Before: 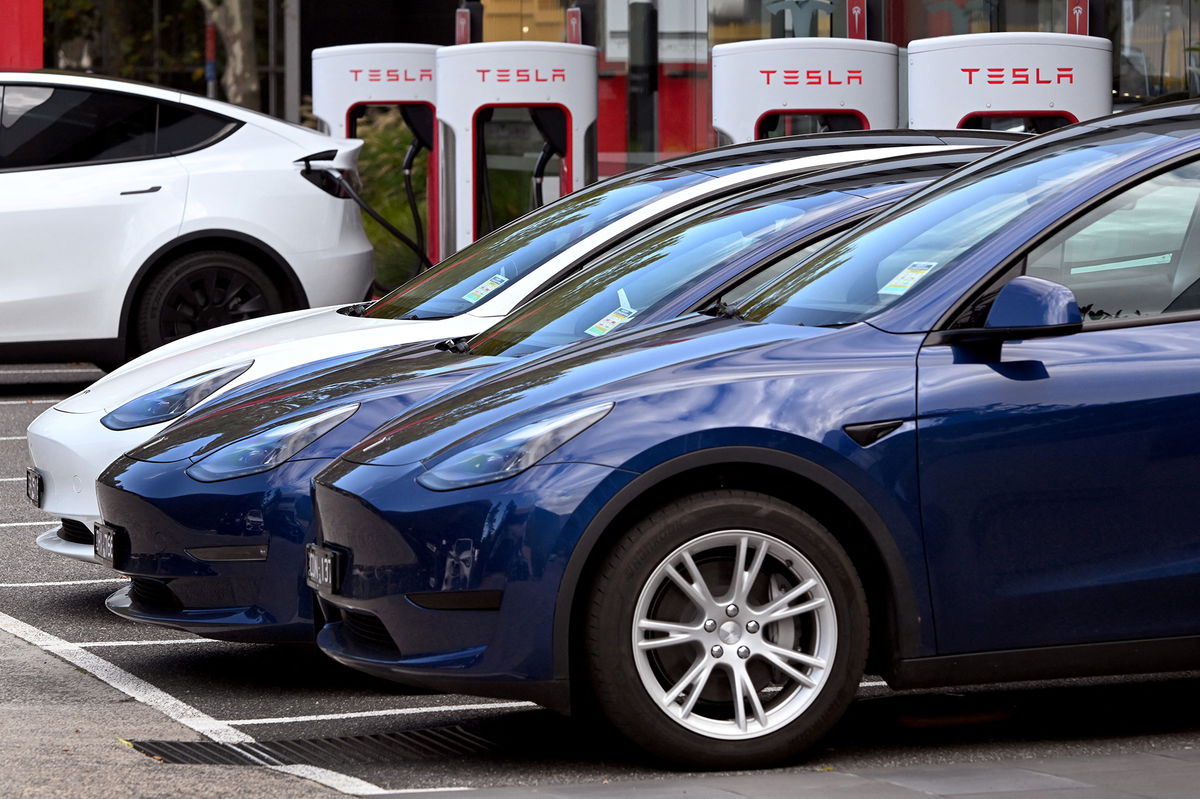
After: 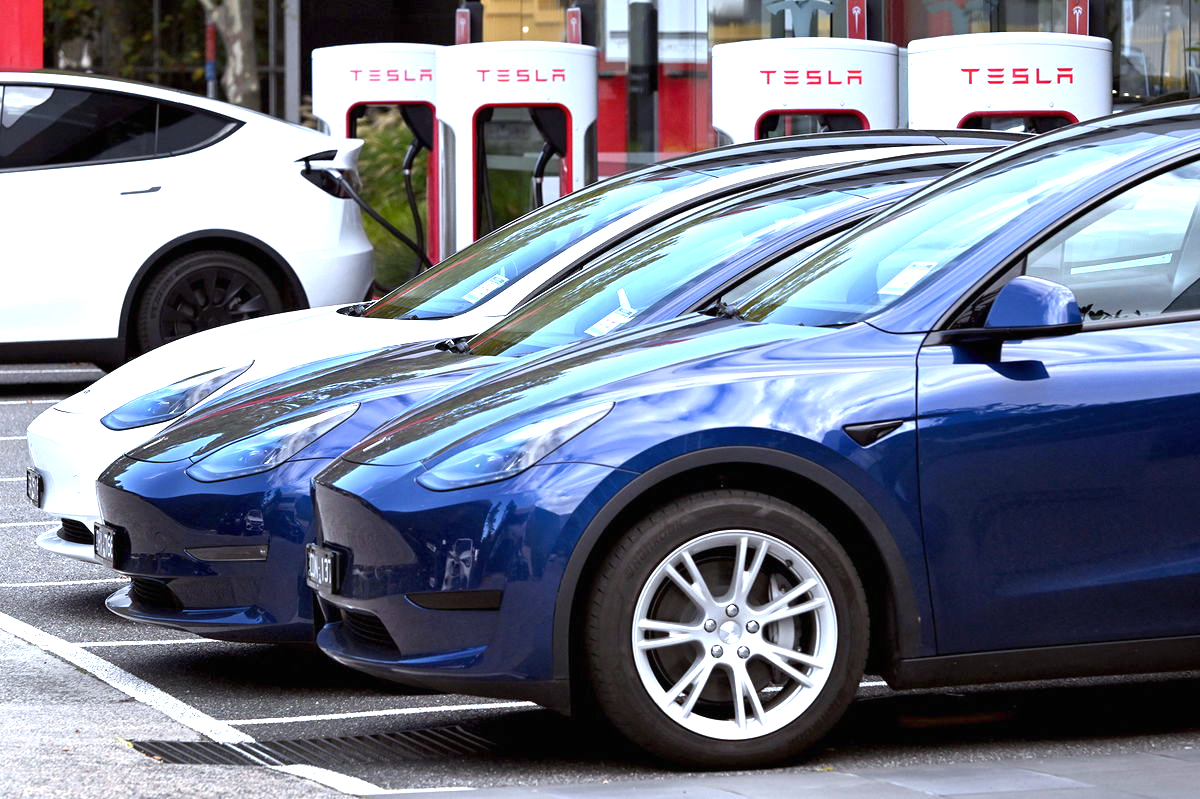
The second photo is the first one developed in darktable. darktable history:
exposure: black level correction 0, exposure 1.1 EV, compensate highlight preservation false
white balance: red 0.924, blue 1.095
